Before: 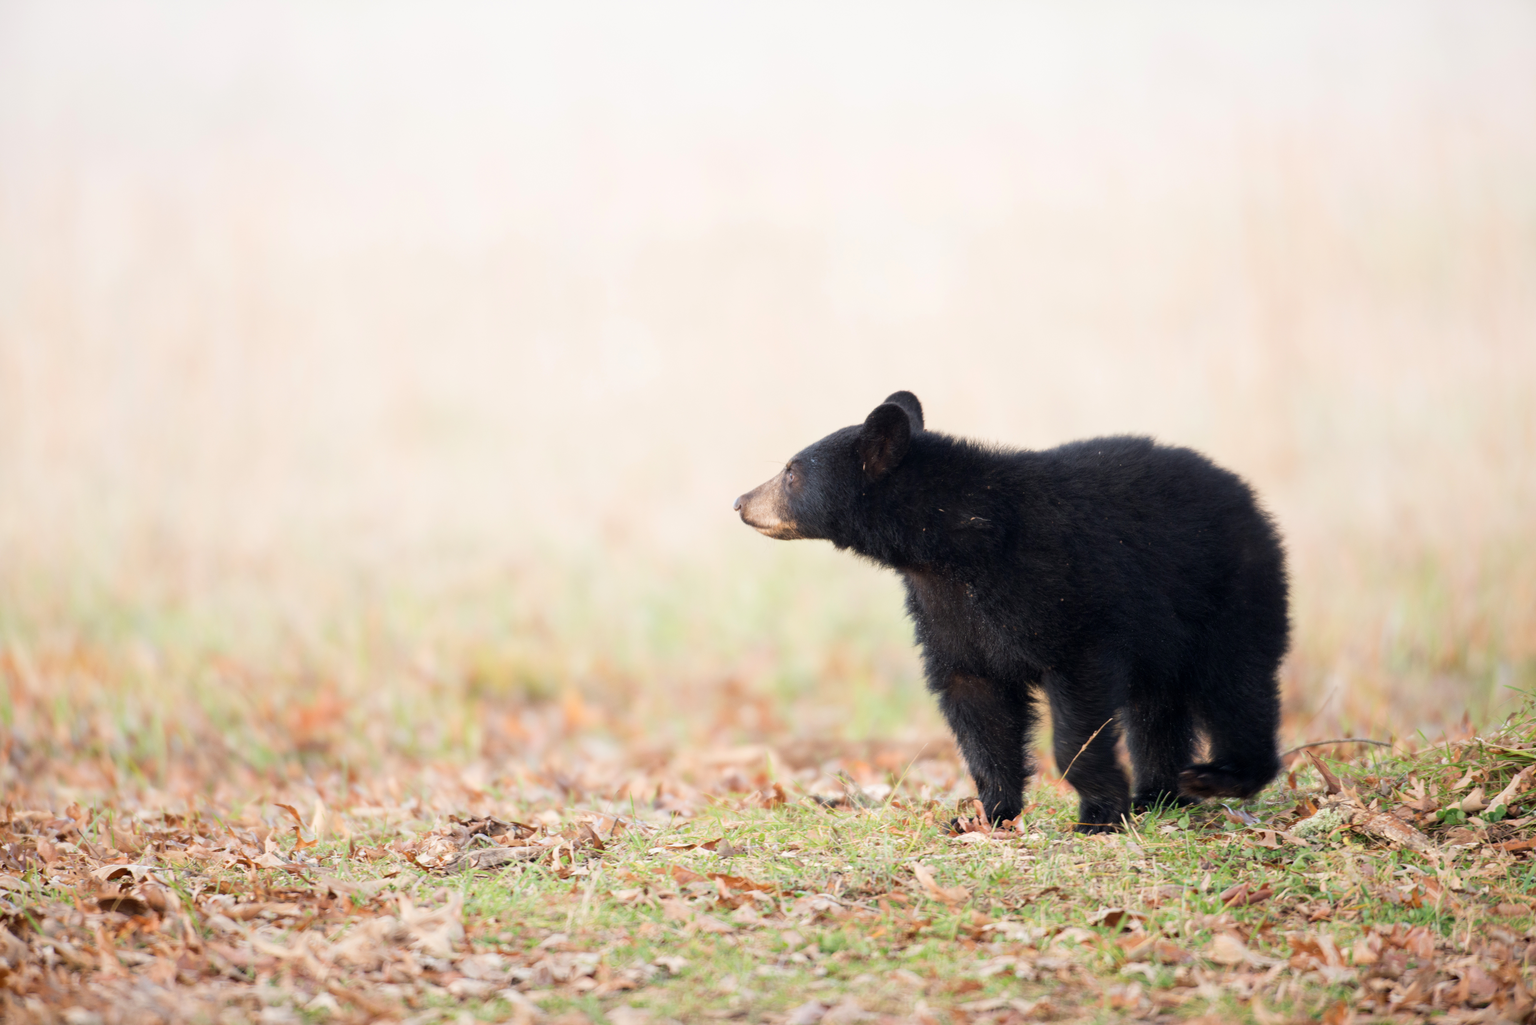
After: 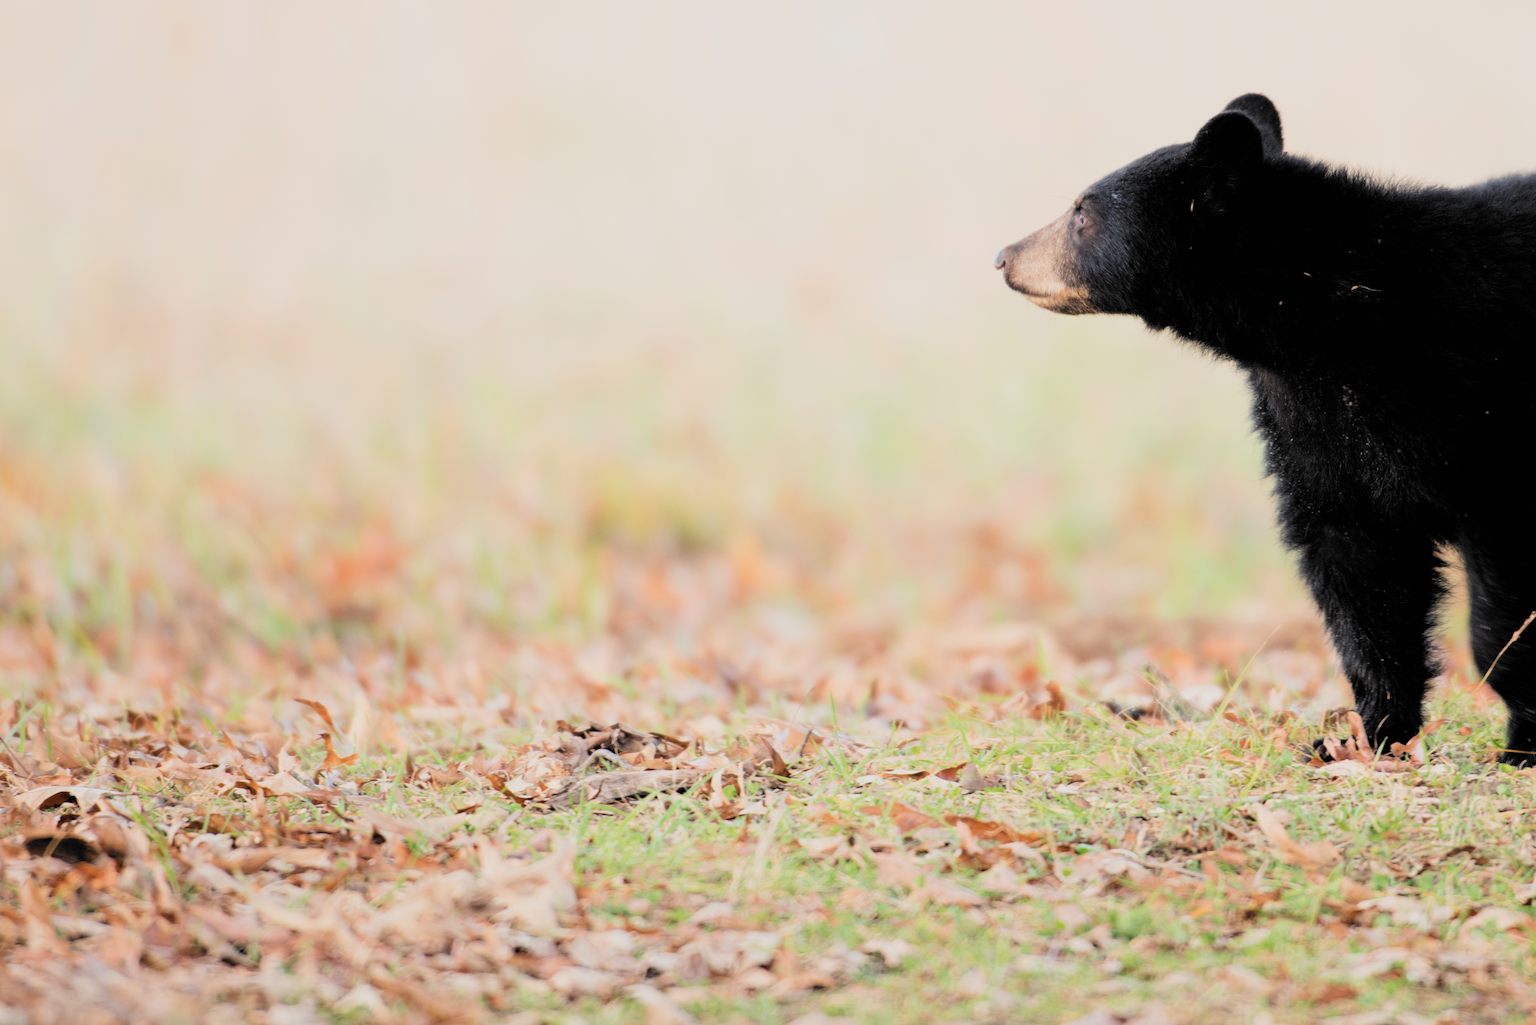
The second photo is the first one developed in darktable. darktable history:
filmic rgb: black relative exposure -5.14 EV, white relative exposure 3.96 EV, threshold 2.97 EV, hardness 2.9, contrast 1.297, highlights saturation mix -31.09%, color science v6 (2022), enable highlight reconstruction true
crop and rotate: angle -1.04°, left 3.645%, top 31.893%, right 28.242%
